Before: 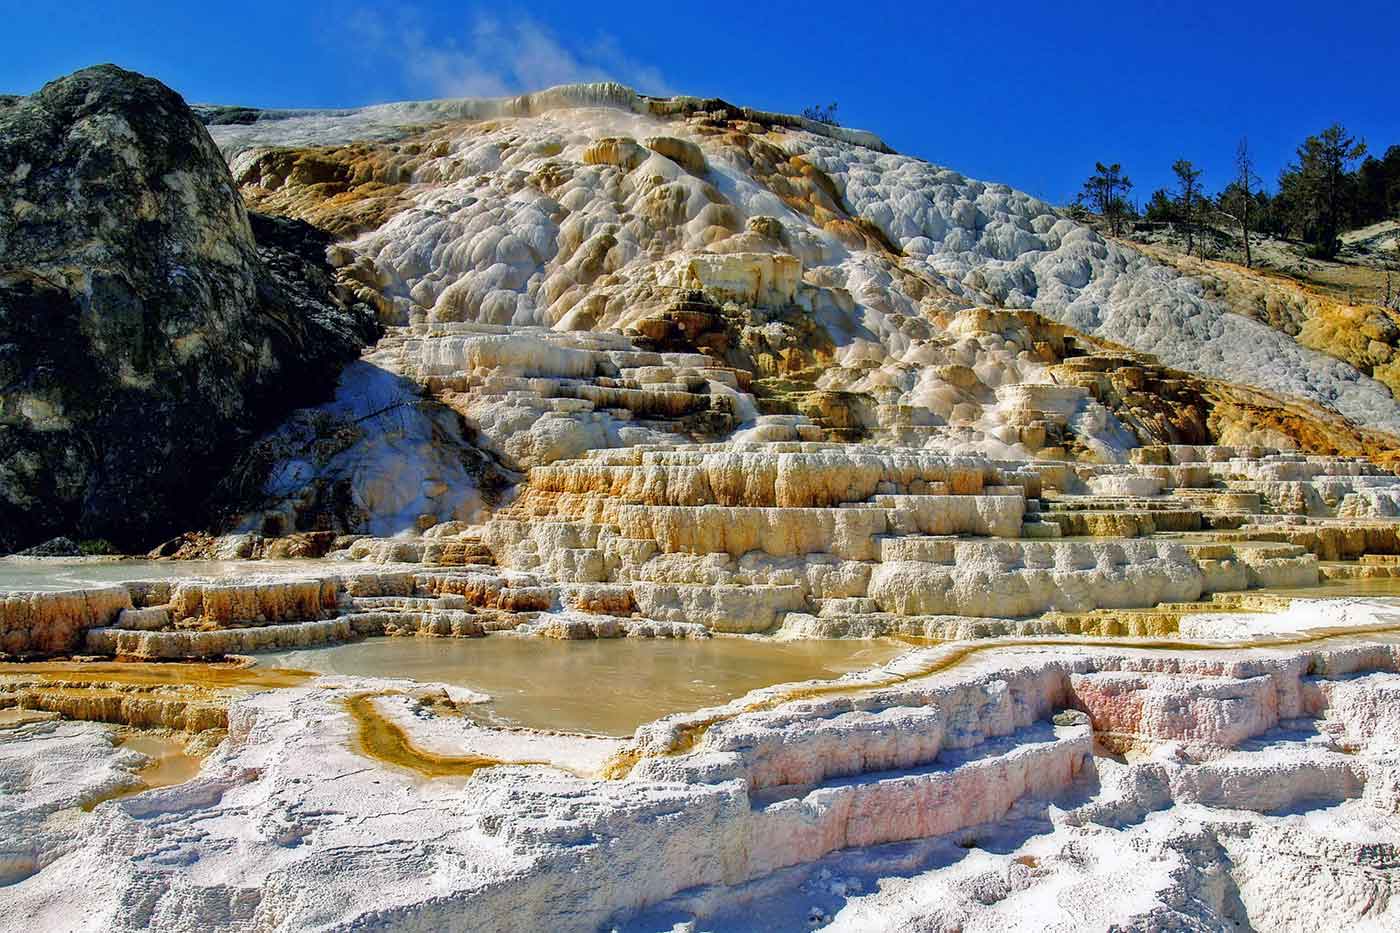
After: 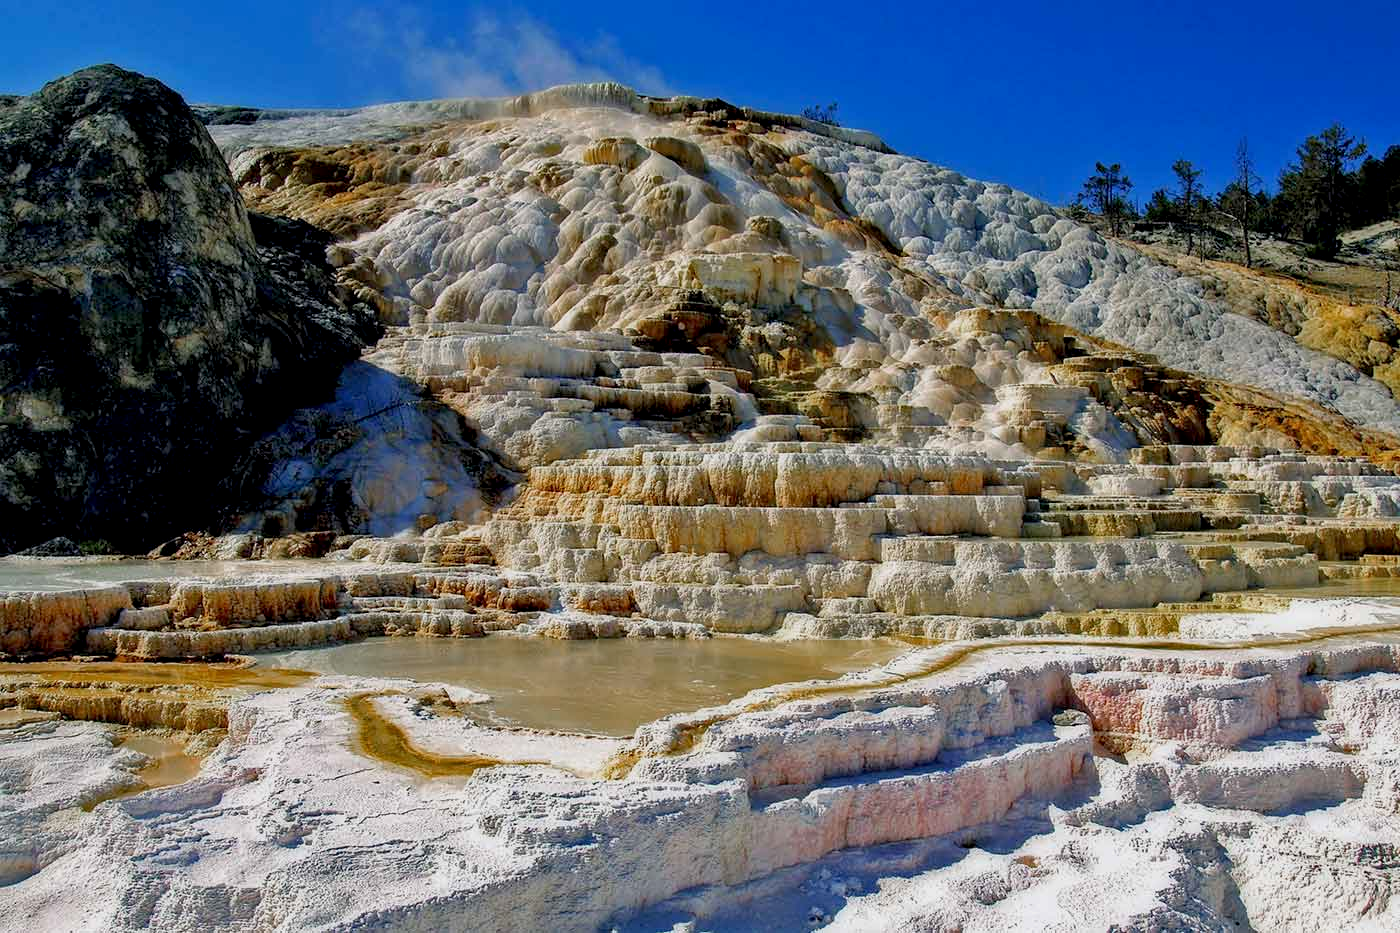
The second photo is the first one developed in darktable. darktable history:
color zones: curves: ch0 [(0, 0.5) (0.143, 0.5) (0.286, 0.456) (0.429, 0.5) (0.571, 0.5) (0.714, 0.5) (0.857, 0.5) (1, 0.5)]; ch1 [(0, 0.5) (0.143, 0.5) (0.286, 0.422) (0.429, 0.5) (0.571, 0.5) (0.714, 0.5) (0.857, 0.5) (1, 0.5)]
exposure: black level correction 0.006, exposure -0.226 EV, compensate highlight preservation false
